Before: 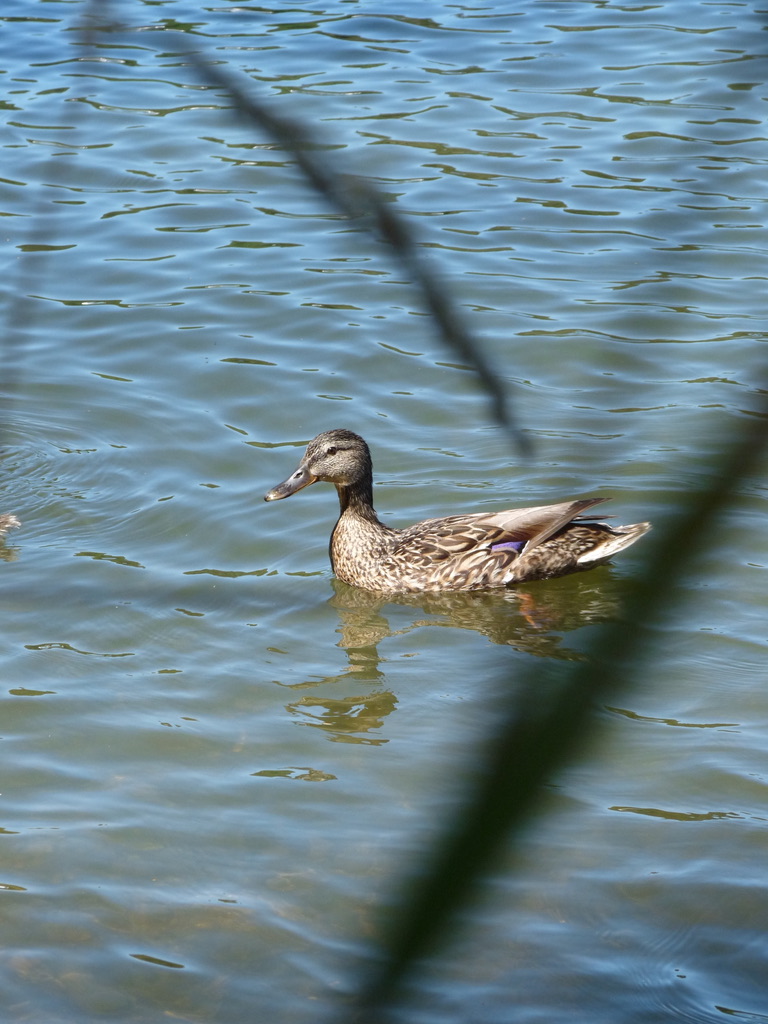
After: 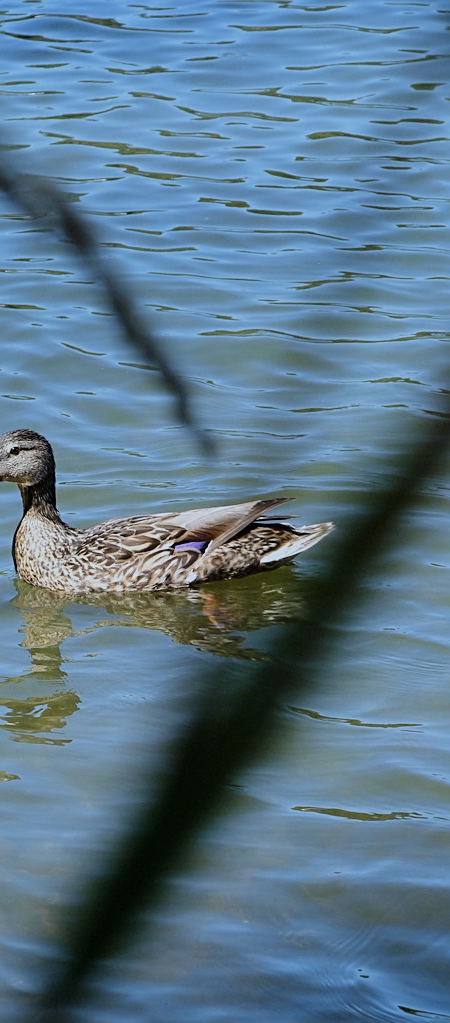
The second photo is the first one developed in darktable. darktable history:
sharpen: on, module defaults
white balance: red 0.924, blue 1.095
filmic rgb: black relative exposure -7.65 EV, white relative exposure 4.56 EV, hardness 3.61, color science v6 (2022)
crop: left 41.402%
